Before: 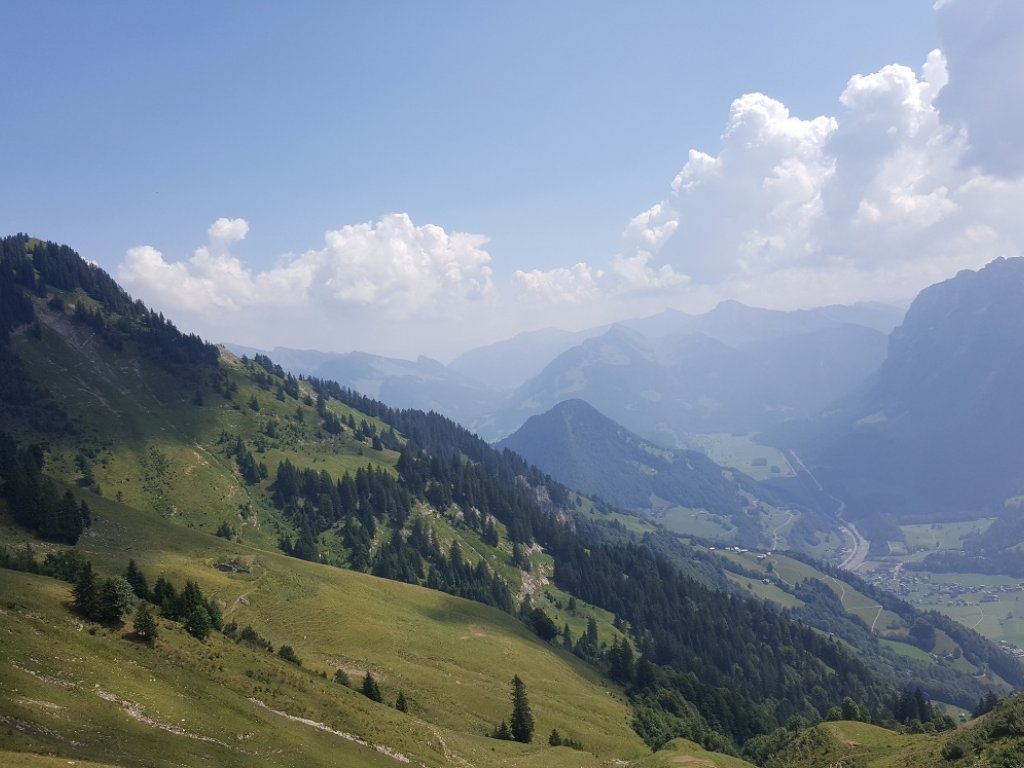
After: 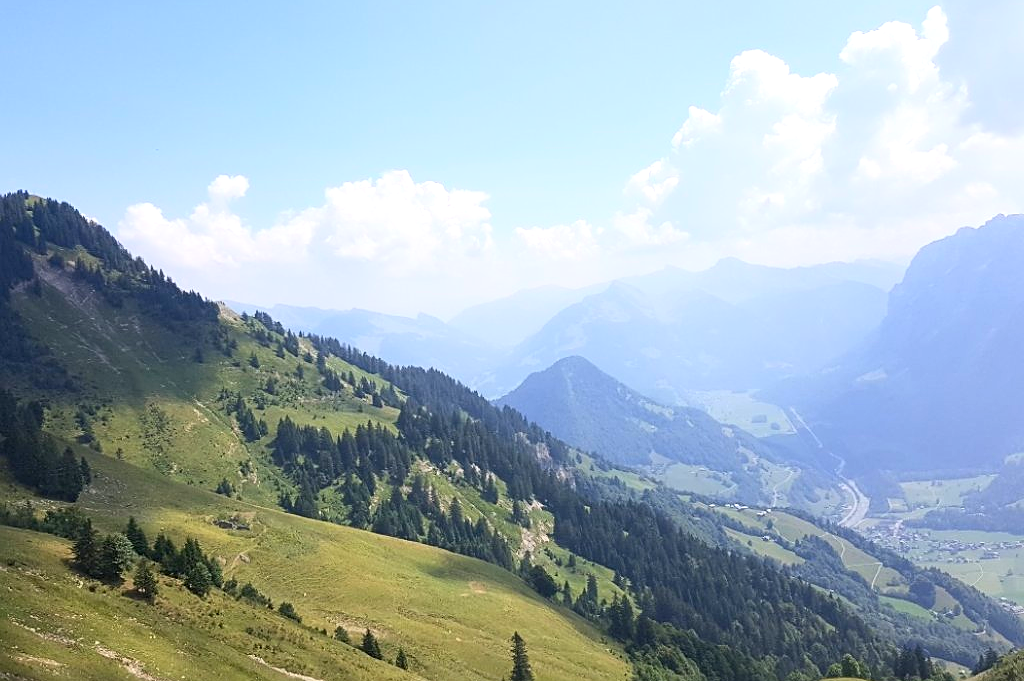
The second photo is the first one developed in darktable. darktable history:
crop and rotate: top 5.609%, bottom 5.609%
contrast brightness saturation: contrast 0.2, brightness 0.16, saturation 0.22
sharpen: on, module defaults
exposure: black level correction 0.001, exposure 0.5 EV, compensate exposure bias true, compensate highlight preservation false
